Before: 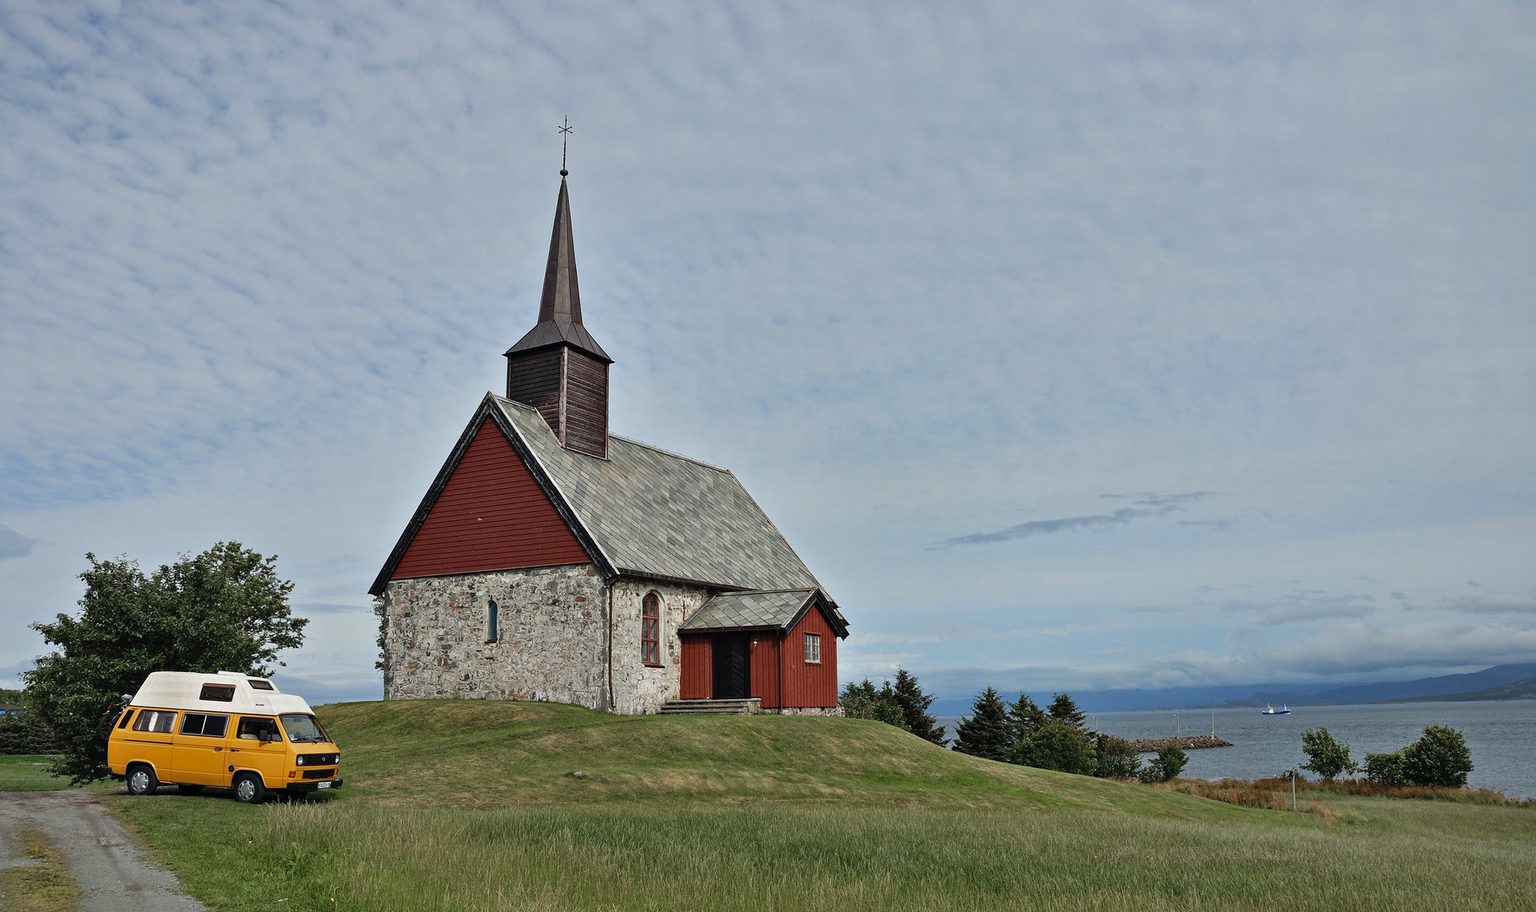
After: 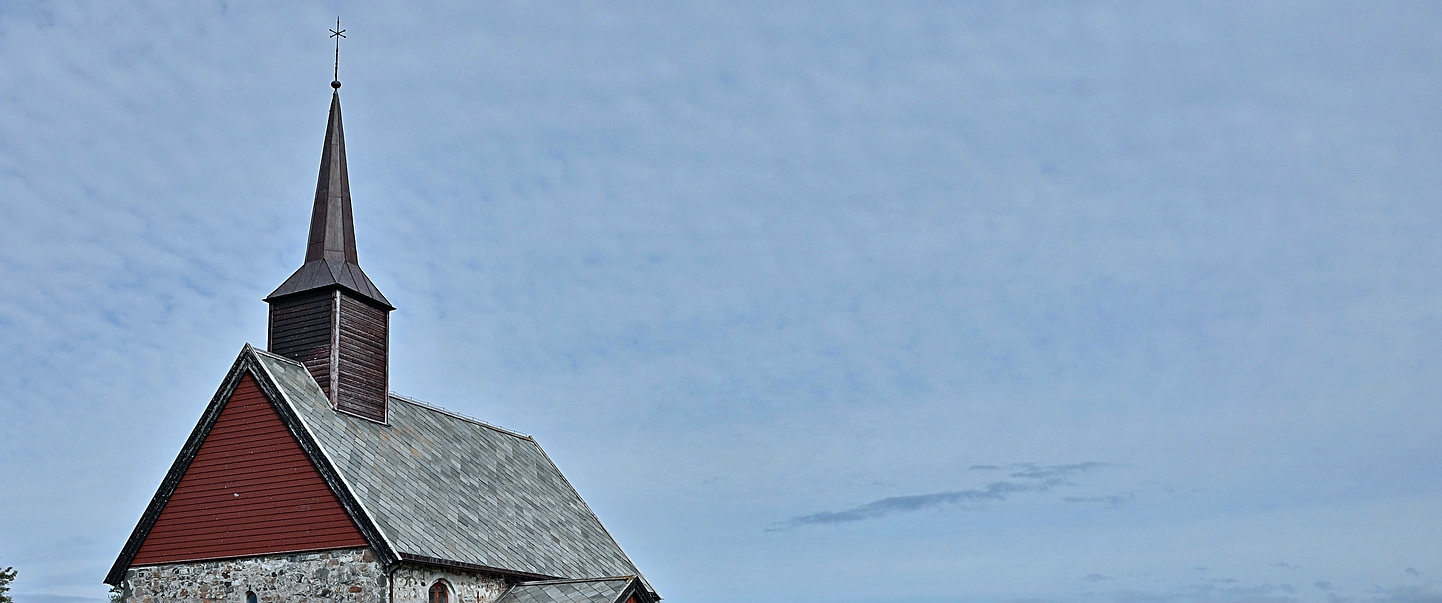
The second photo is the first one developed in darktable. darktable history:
sharpen: on, module defaults
crop: left 18.27%, top 11.117%, right 2.448%, bottom 33.033%
color calibration: x 0.37, y 0.382, temperature 4320.57 K
